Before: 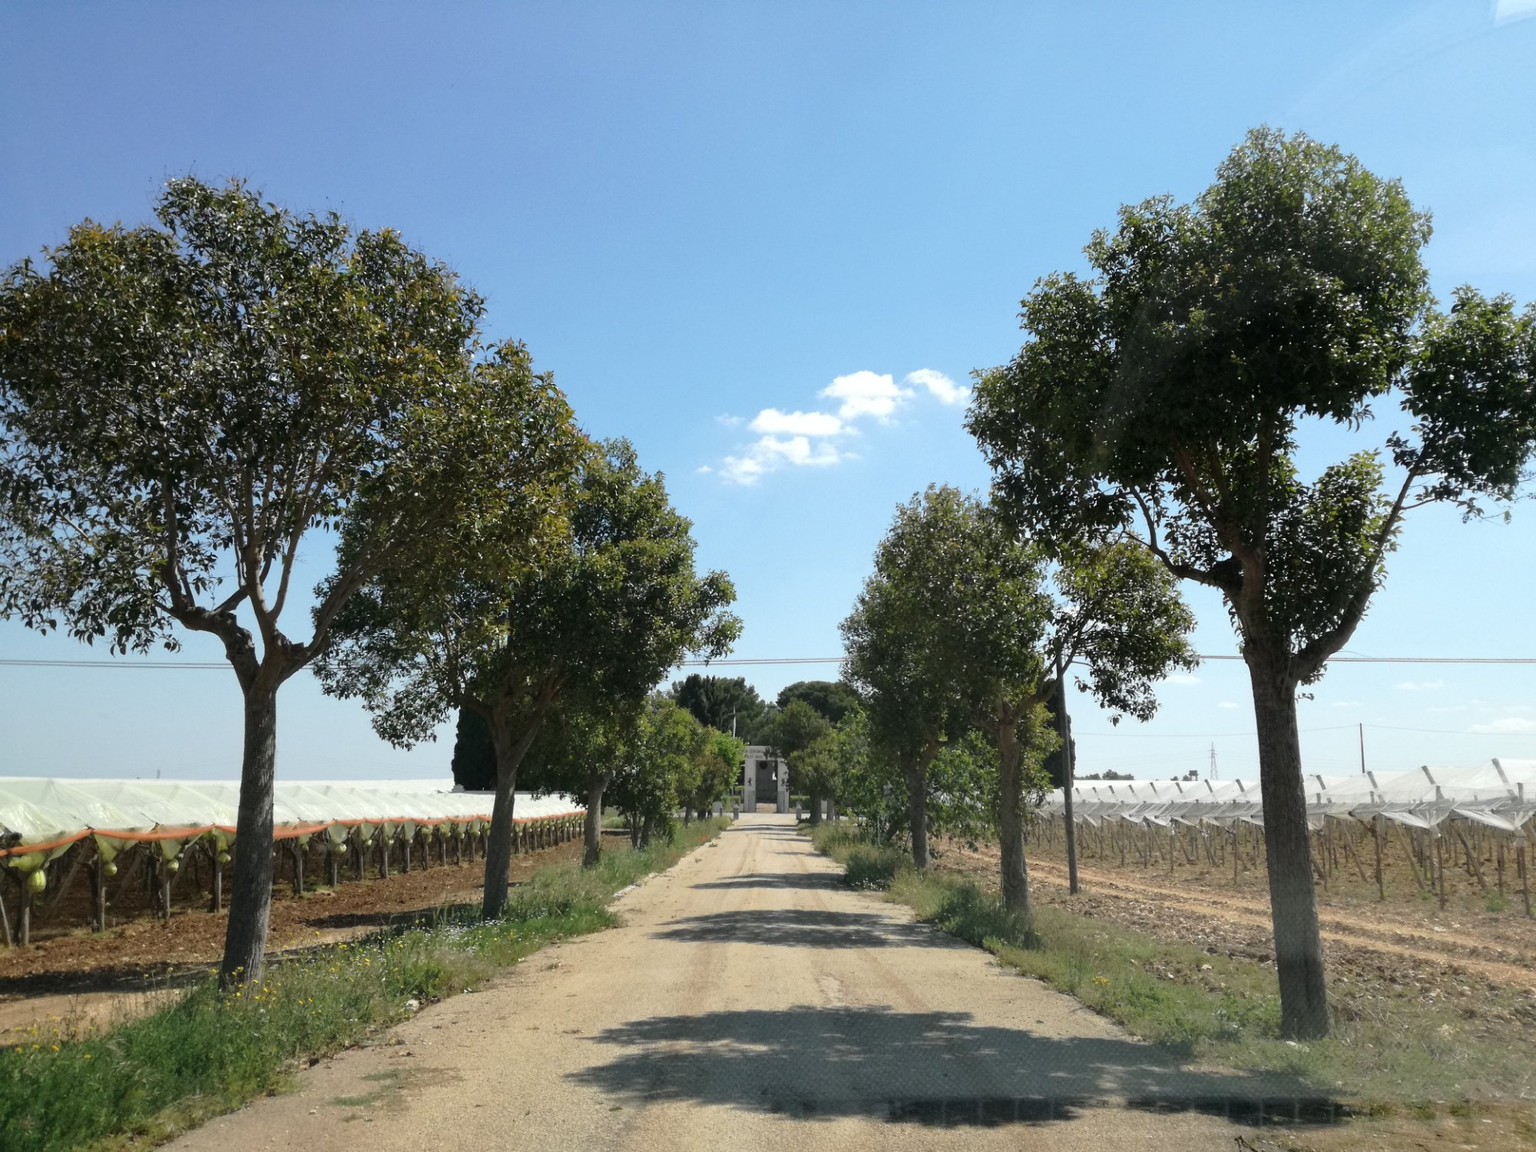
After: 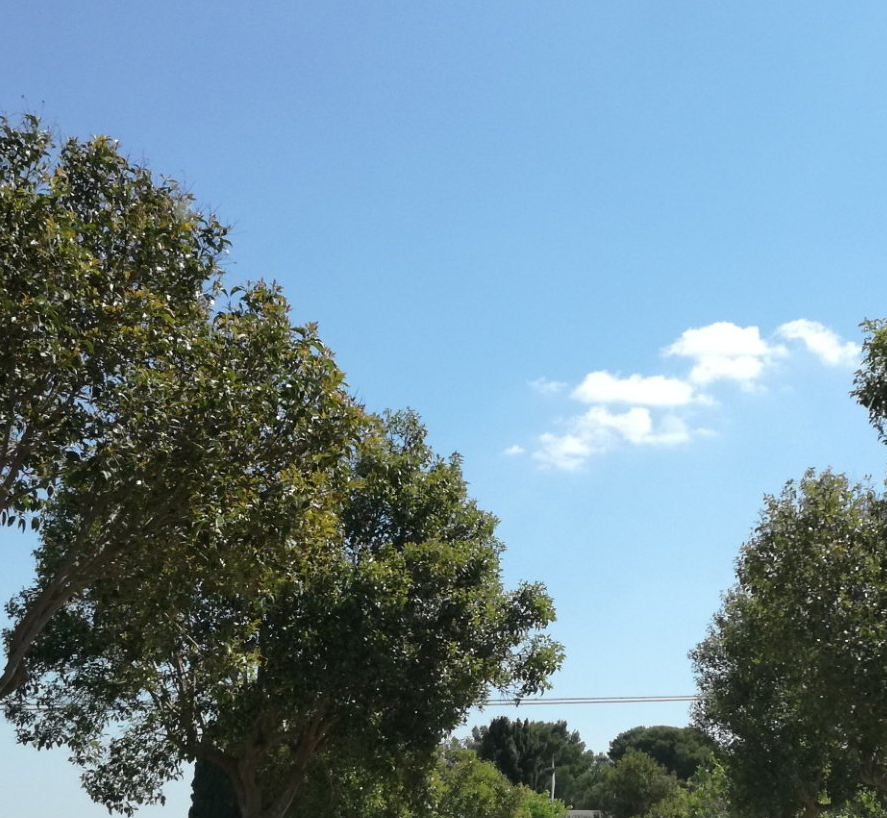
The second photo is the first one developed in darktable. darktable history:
crop: left 20.153%, top 10.765%, right 35.46%, bottom 34.672%
